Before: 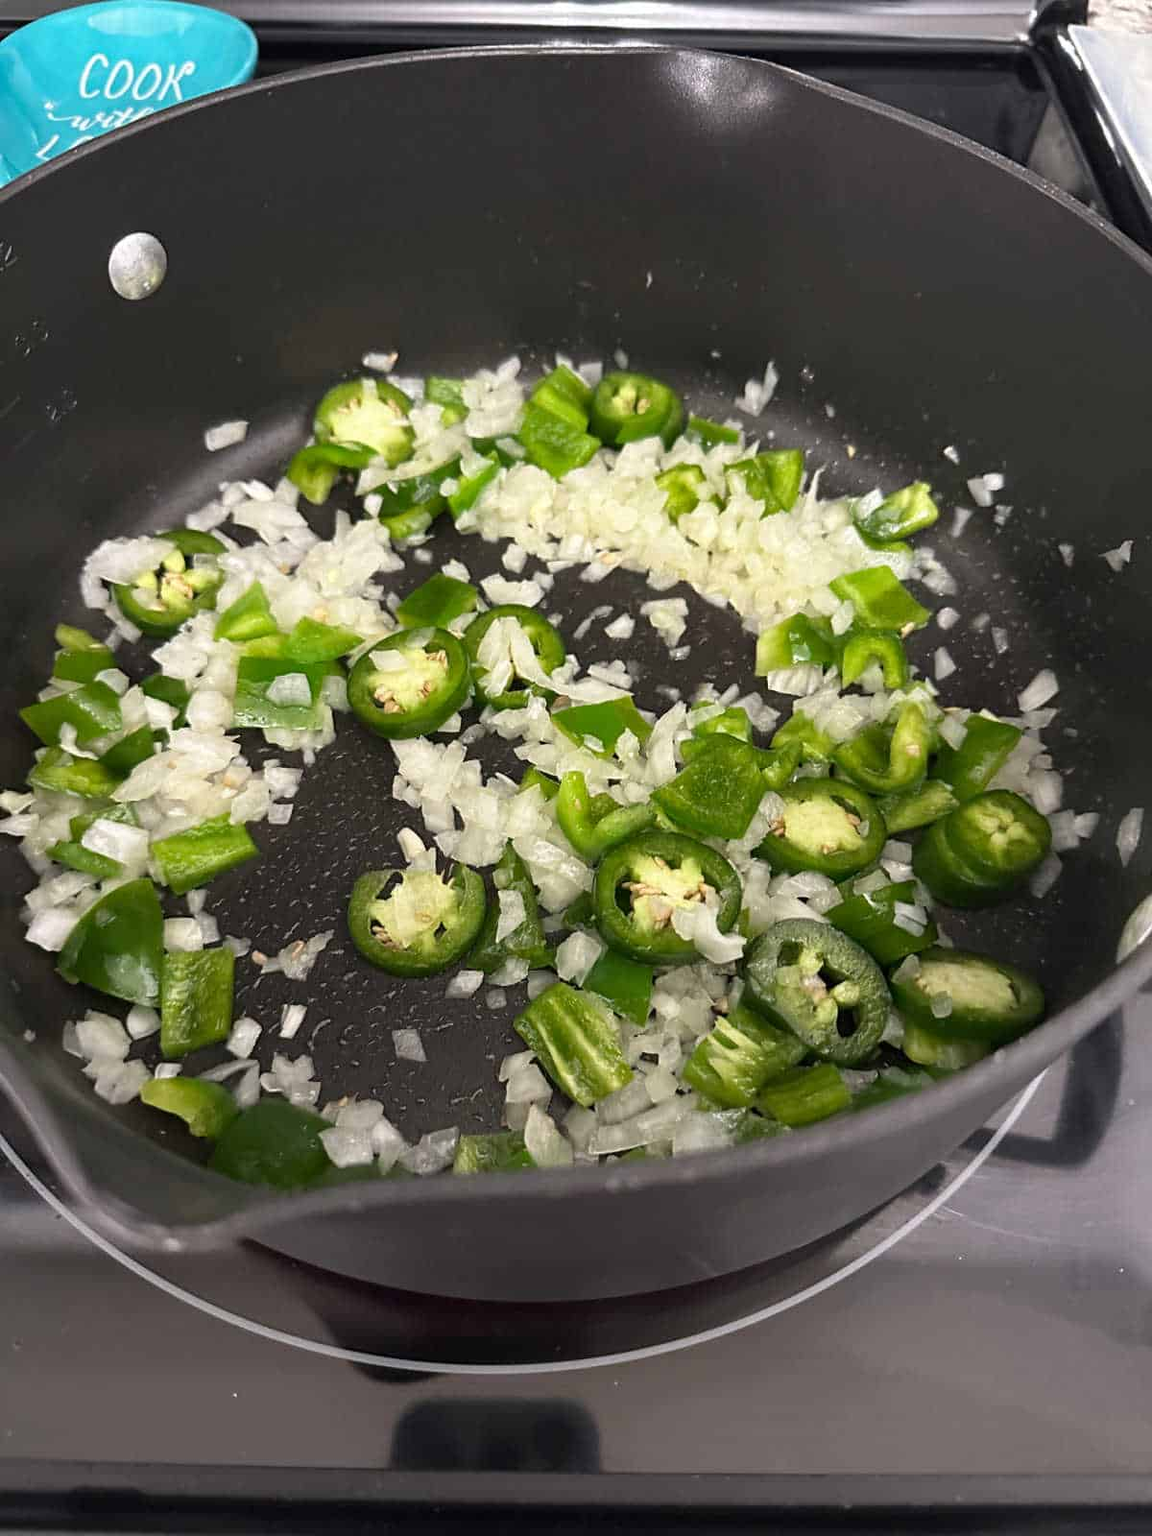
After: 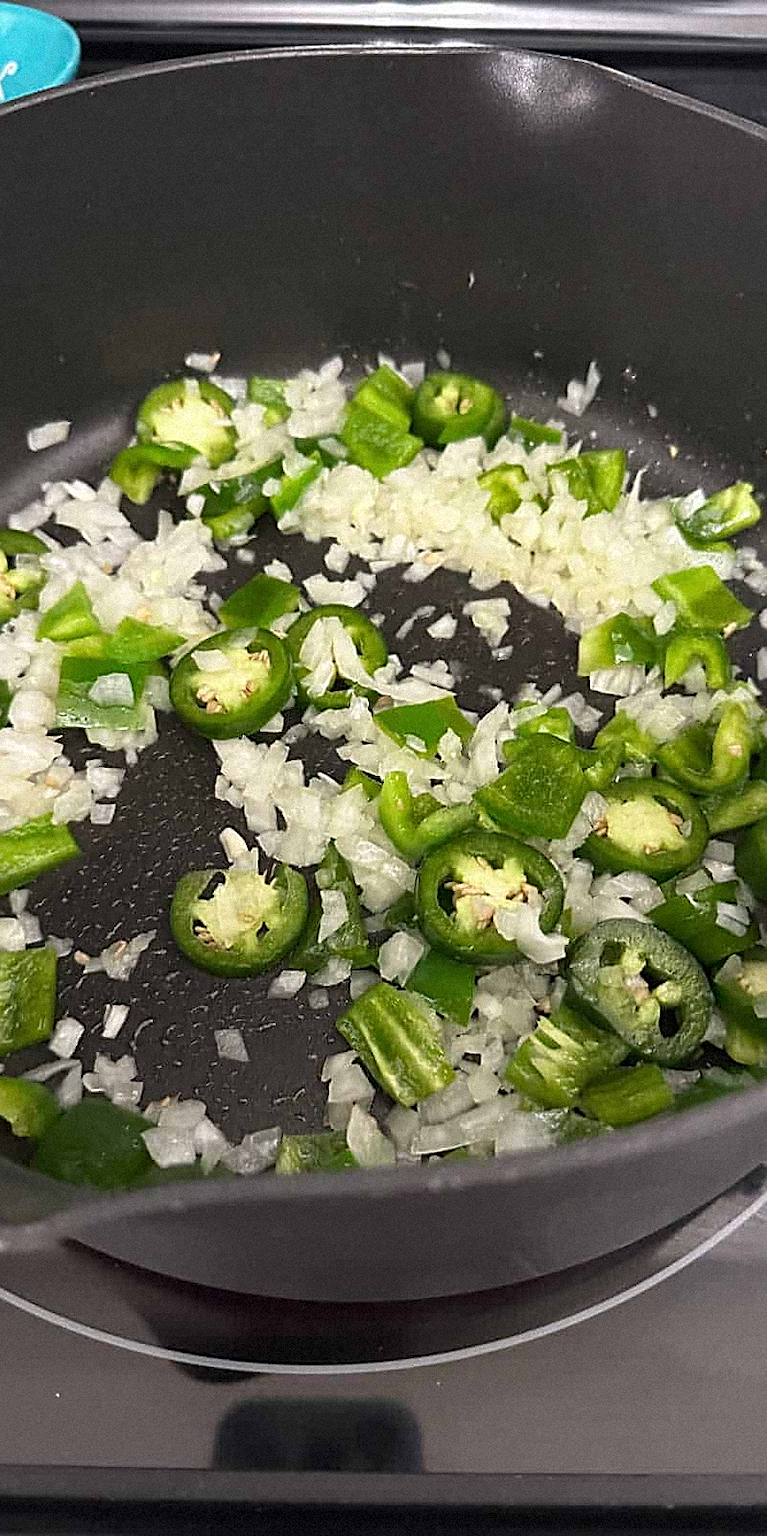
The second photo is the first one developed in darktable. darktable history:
grain: mid-tones bias 0%
crop: left 15.419%, right 17.914%
sharpen: on, module defaults
